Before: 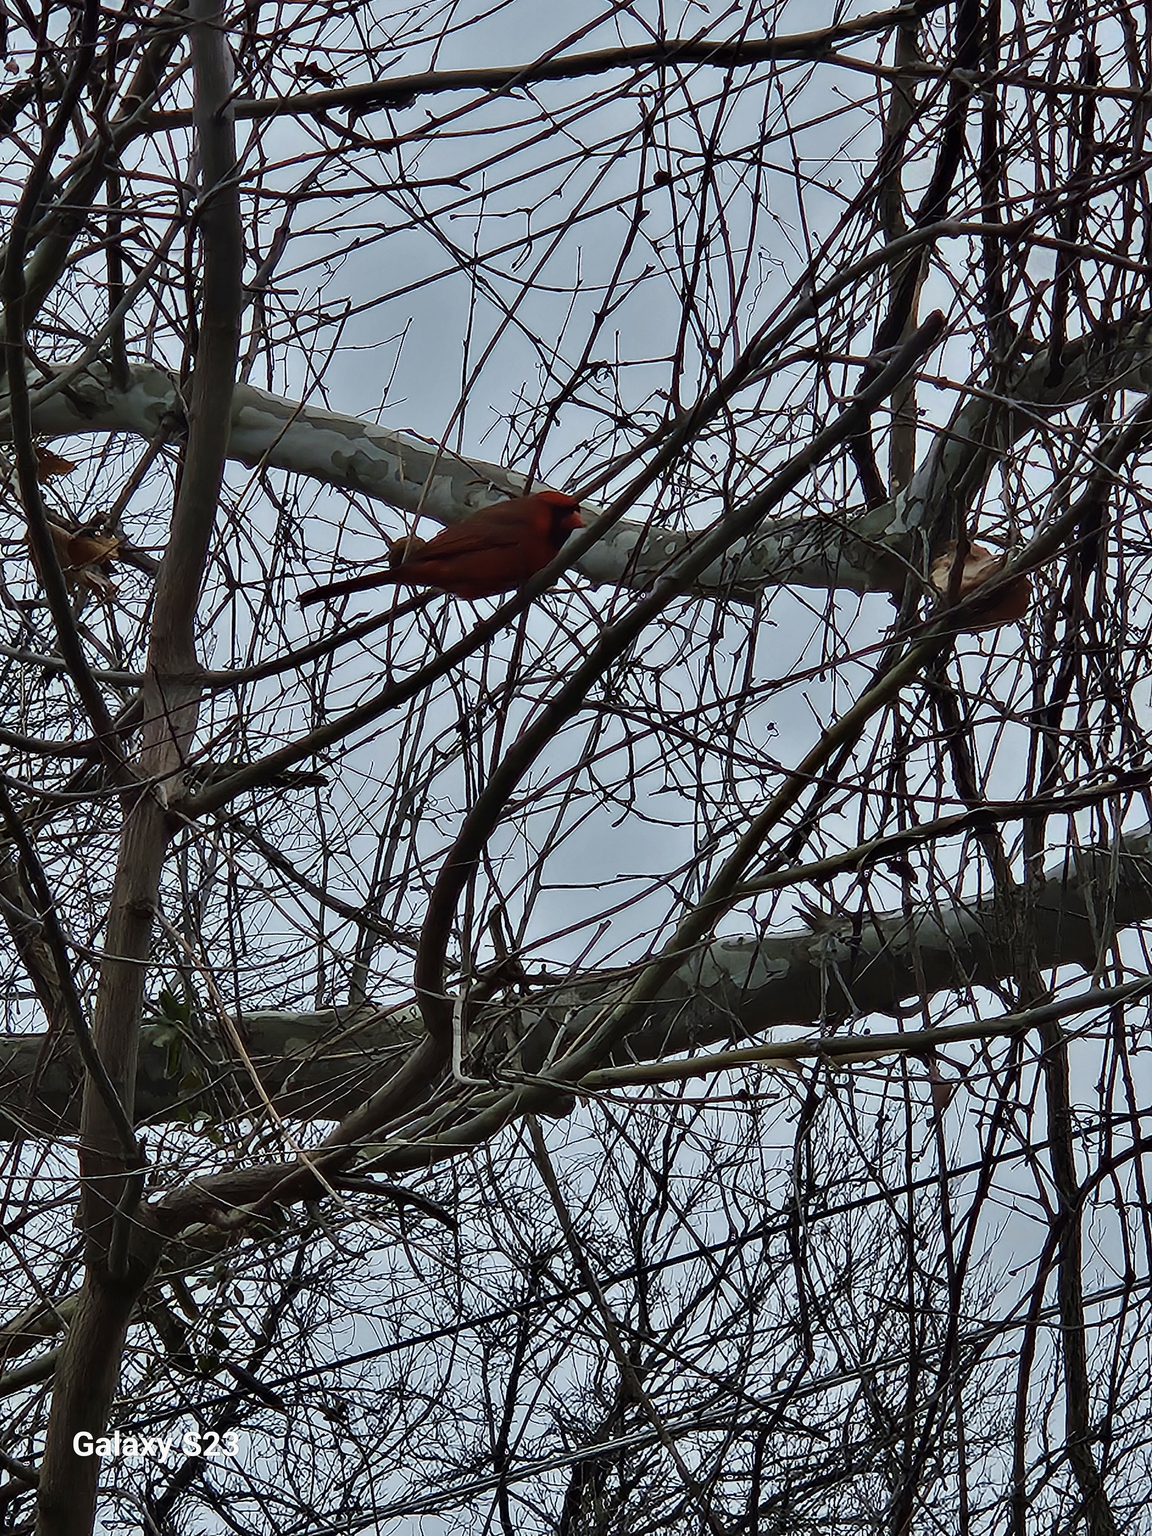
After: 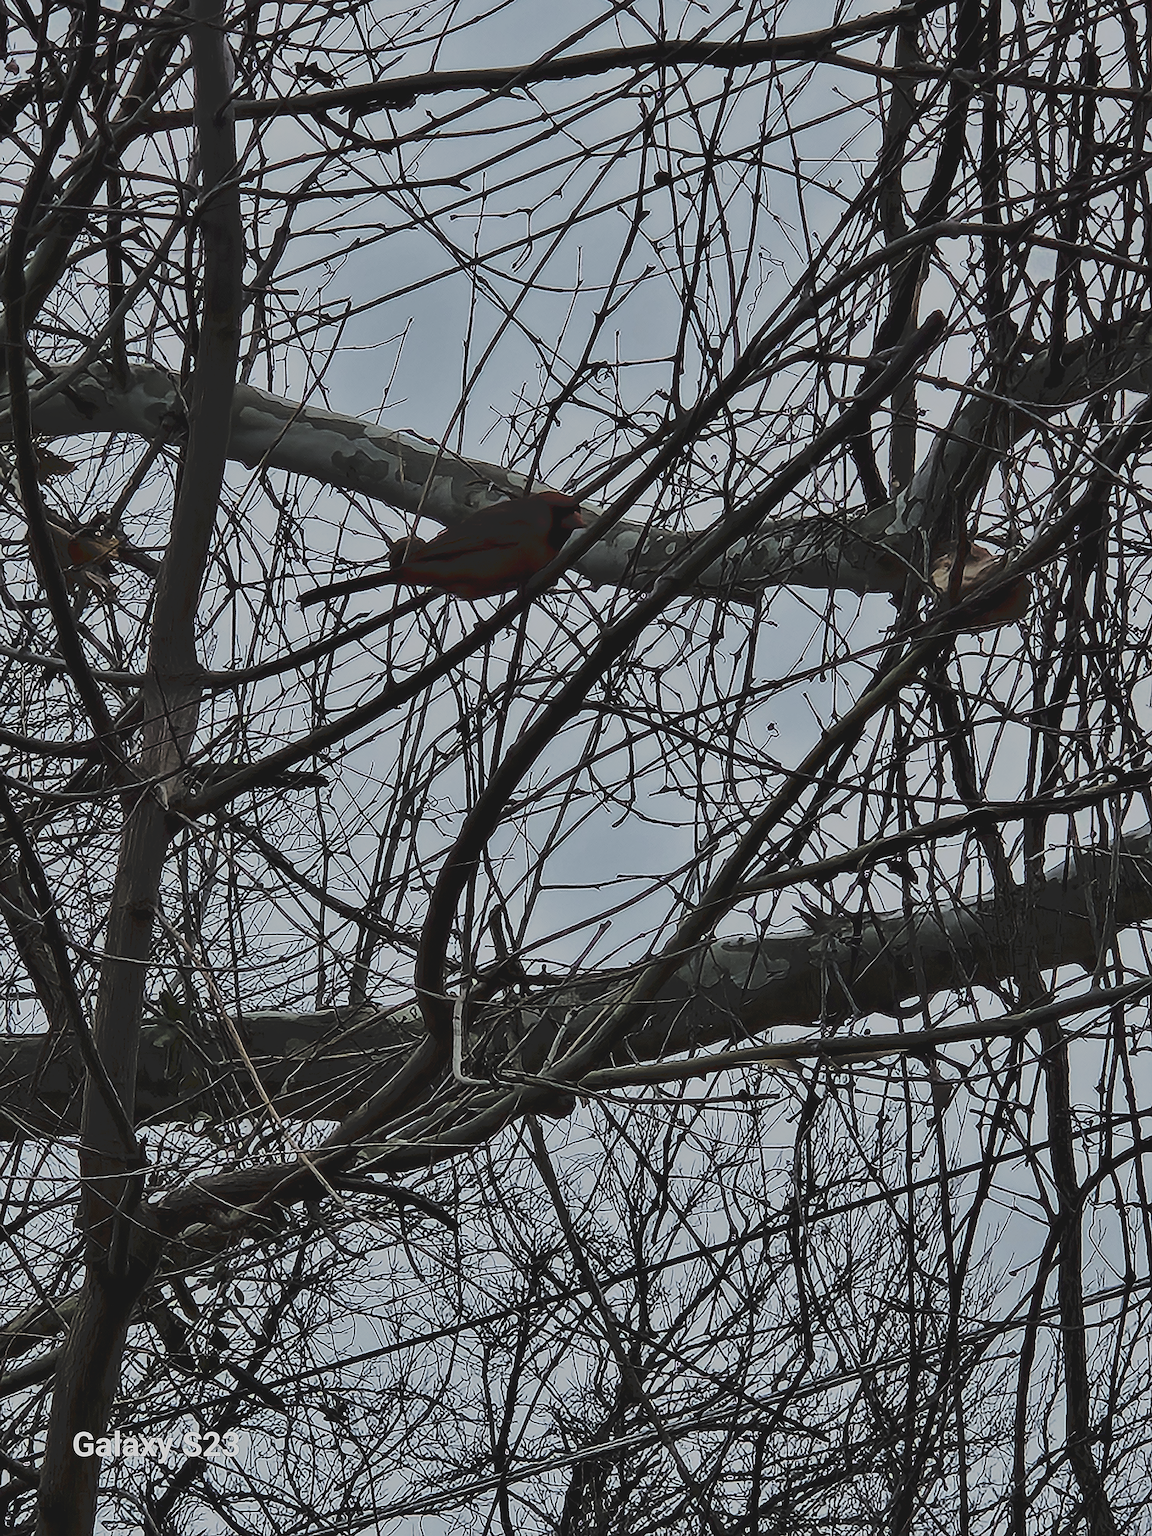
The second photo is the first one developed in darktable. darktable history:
levels: mode automatic
filmic rgb: black relative exposure -5 EV, white relative exposure 3.5 EV, hardness 3.19, contrast 1.4, highlights saturation mix -50%
tone curve: curves: ch0 [(0, 0) (0.003, 0.149) (0.011, 0.152) (0.025, 0.154) (0.044, 0.164) (0.069, 0.179) (0.1, 0.194) (0.136, 0.211) (0.177, 0.232) (0.224, 0.258) (0.277, 0.289) (0.335, 0.326) (0.399, 0.371) (0.468, 0.438) (0.543, 0.504) (0.623, 0.569) (0.709, 0.642) (0.801, 0.716) (0.898, 0.775) (1, 1)], preserve colors none
sharpen: on, module defaults
